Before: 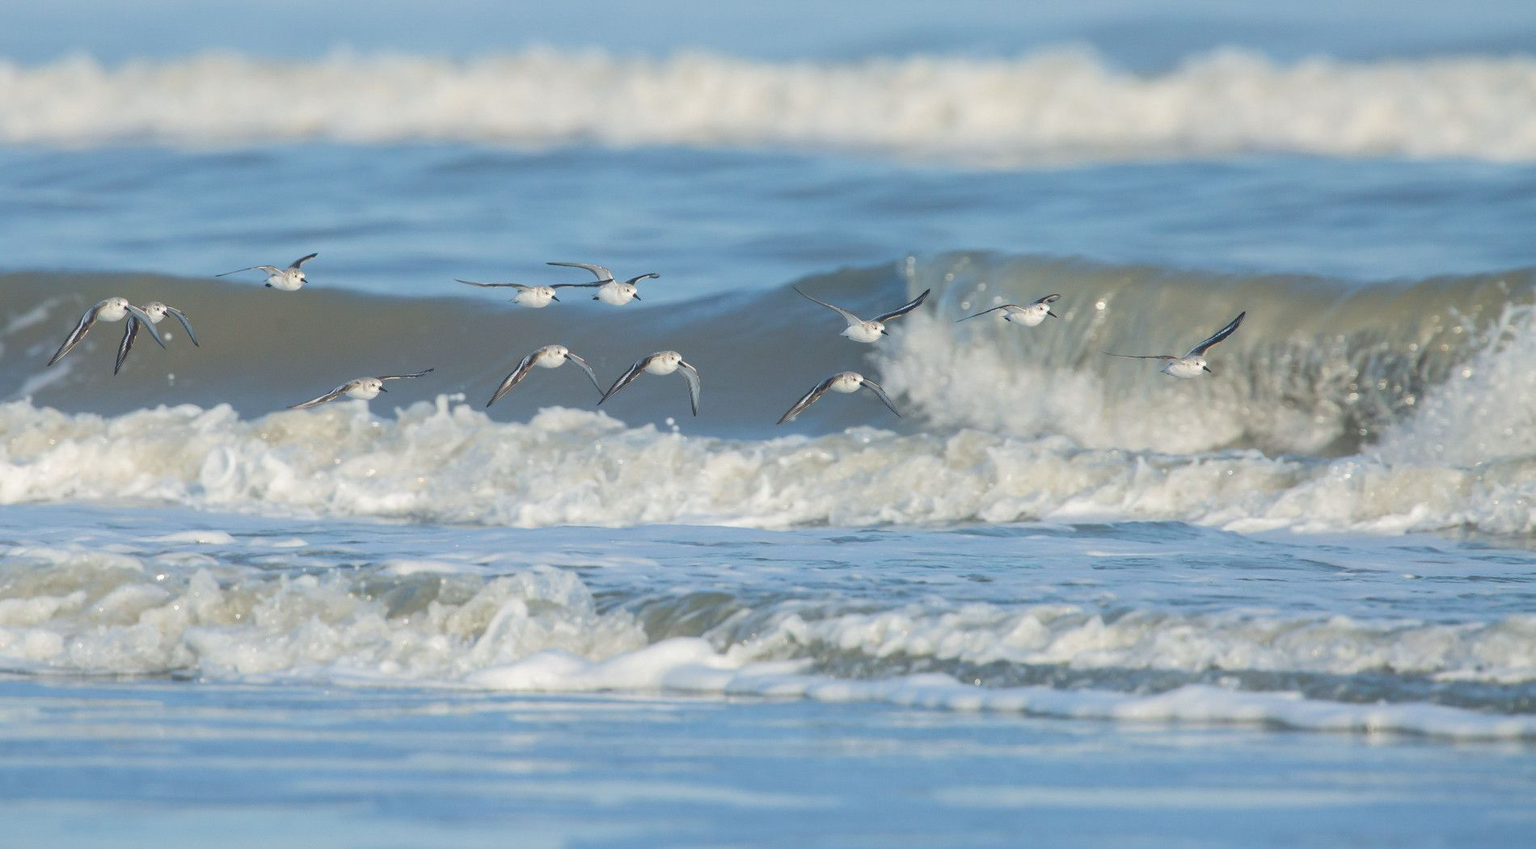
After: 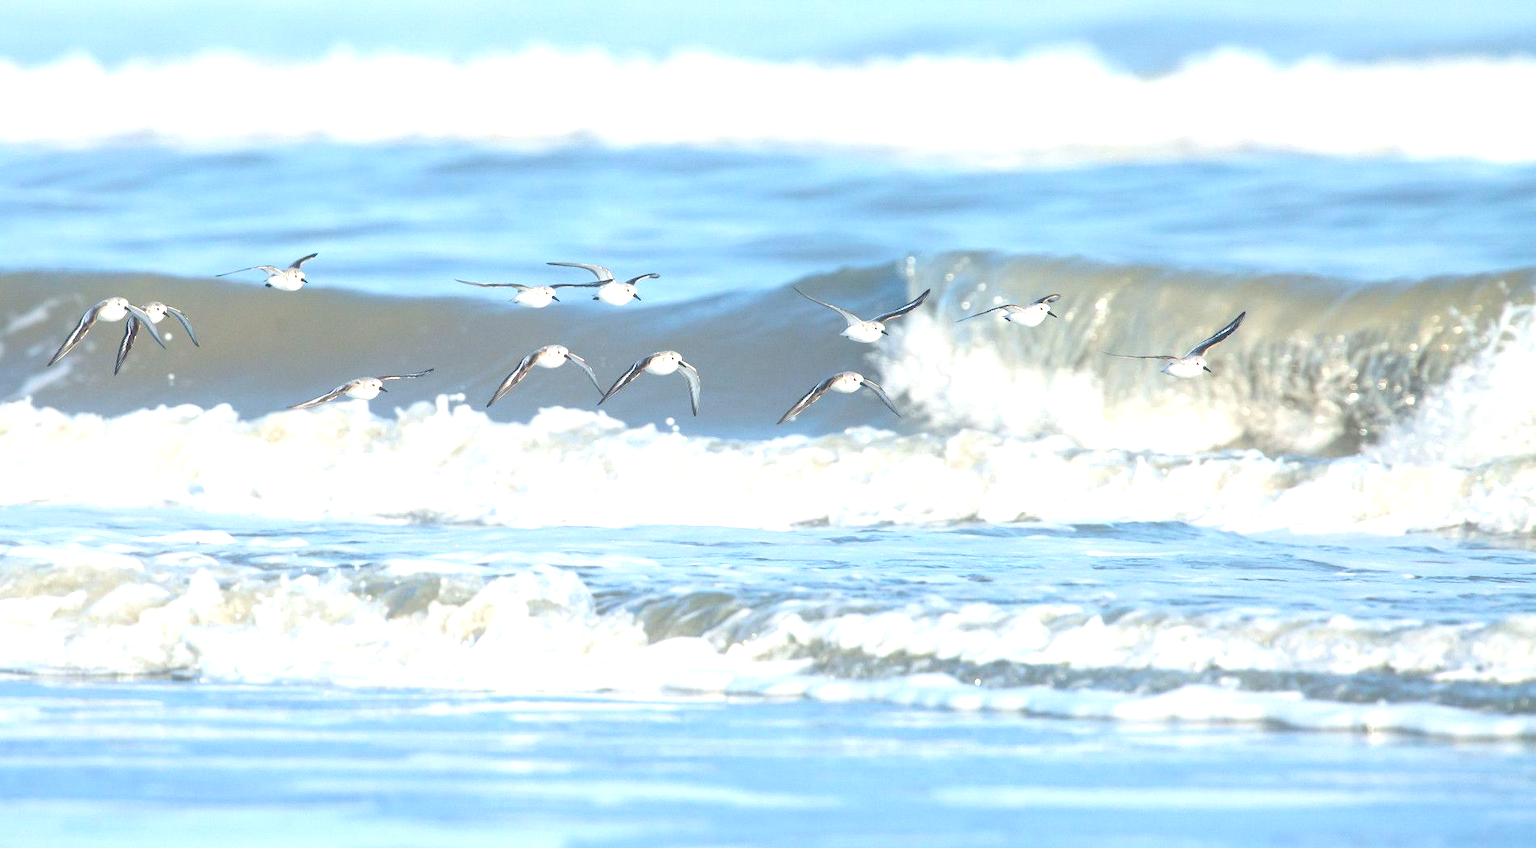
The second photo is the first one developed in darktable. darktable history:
local contrast: mode bilateral grid, contrast 15, coarseness 36, detail 105%, midtone range 0.2
exposure: black level correction 0.001, exposure 1.116 EV, compensate highlight preservation false
